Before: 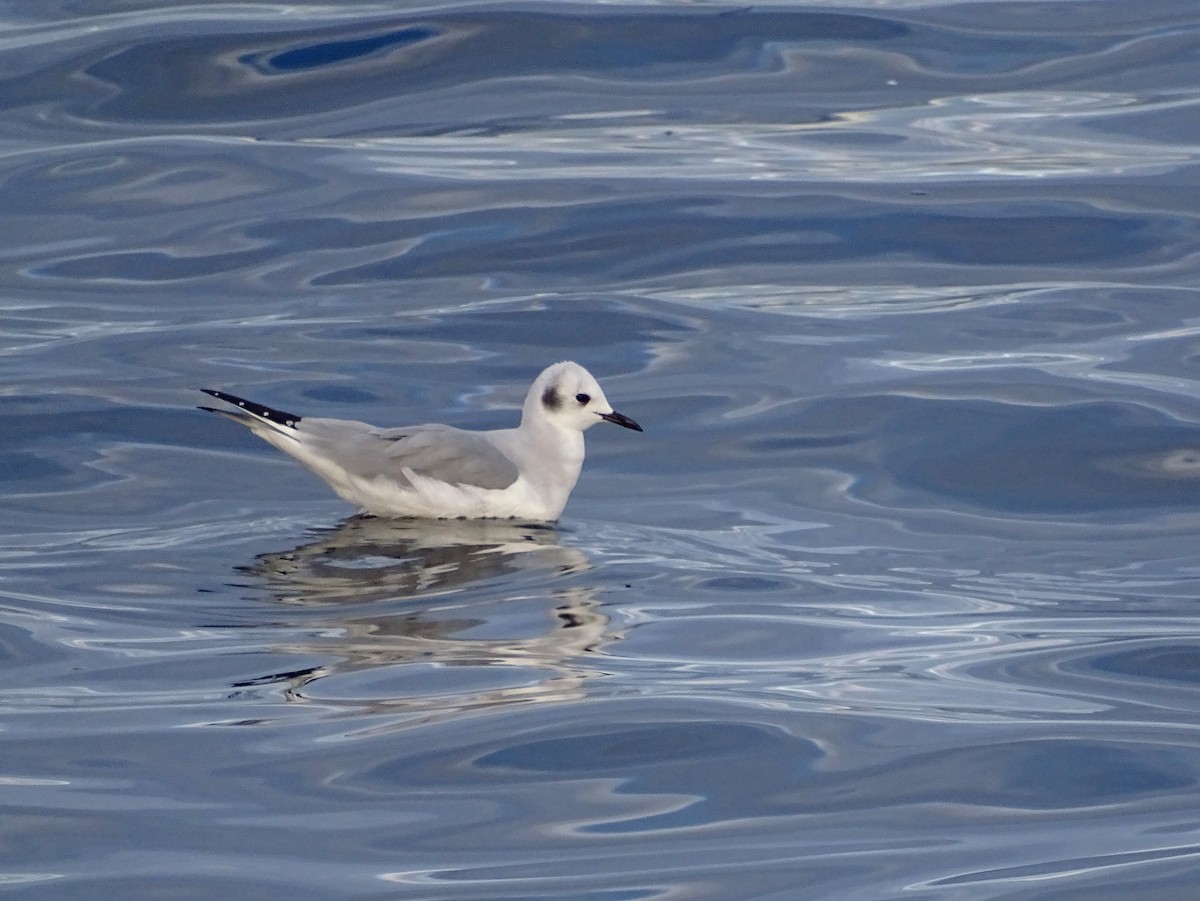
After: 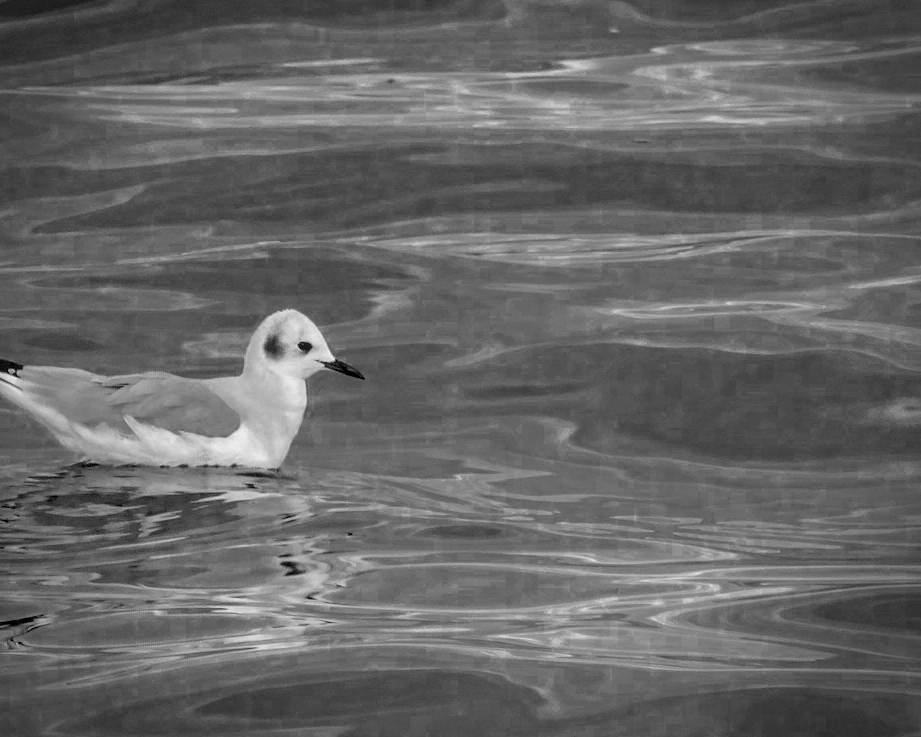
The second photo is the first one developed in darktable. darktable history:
vignetting: saturation 0.383, automatic ratio true, dithering 8-bit output, unbound false
crop: left 23.179%, top 5.835%, bottom 11.779%
local contrast: on, module defaults
color zones: curves: ch0 [(0.002, 0.589) (0.107, 0.484) (0.146, 0.249) (0.217, 0.352) (0.309, 0.525) (0.39, 0.404) (0.455, 0.169) (0.597, 0.055) (0.724, 0.212) (0.775, 0.691) (0.869, 0.571) (1, 0.587)]; ch1 [(0, 0) (0.143, 0) (0.286, 0) (0.429, 0) (0.571, 0) (0.714, 0) (0.857, 0)]
